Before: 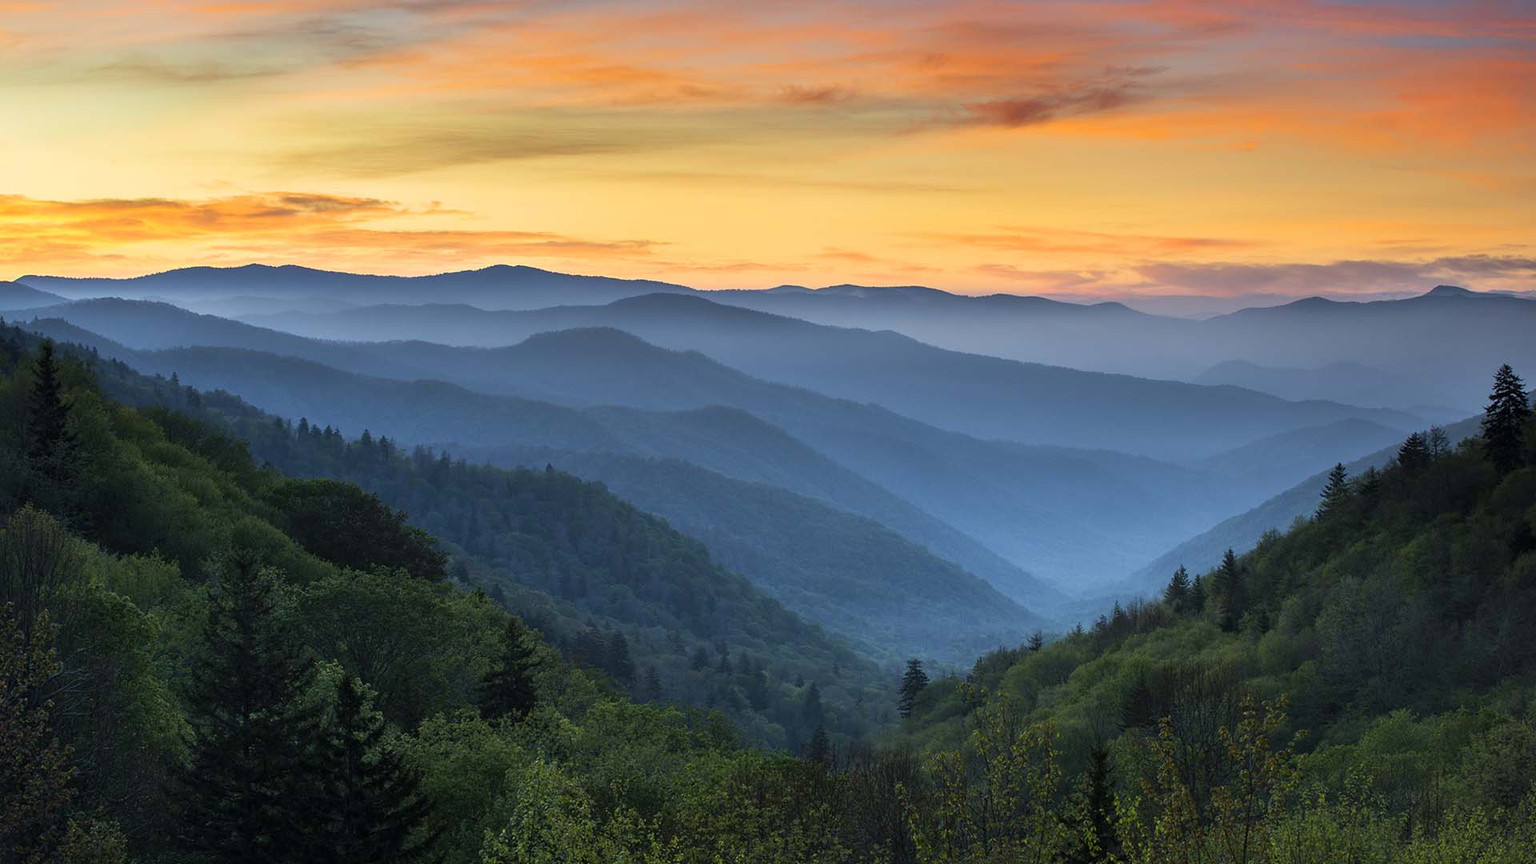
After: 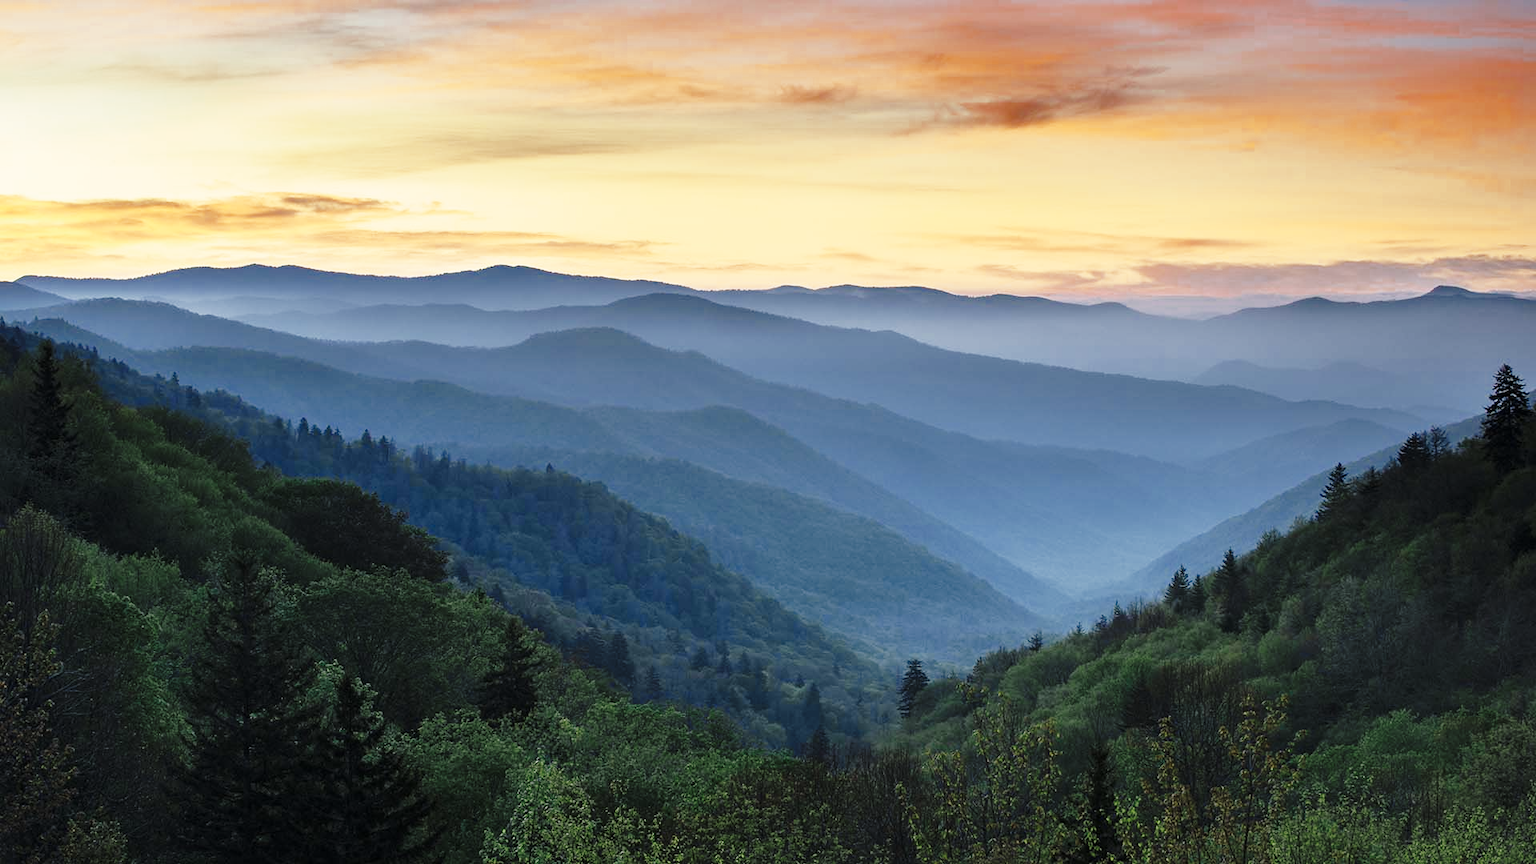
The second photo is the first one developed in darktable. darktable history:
color zones: curves: ch0 [(0, 0.5) (0.125, 0.4) (0.25, 0.5) (0.375, 0.4) (0.5, 0.4) (0.625, 0.35) (0.75, 0.35) (0.875, 0.5)]; ch1 [(0, 0.35) (0.125, 0.45) (0.25, 0.35) (0.375, 0.35) (0.5, 0.35) (0.625, 0.35) (0.75, 0.45) (0.875, 0.35)]; ch2 [(0, 0.6) (0.125, 0.5) (0.25, 0.5) (0.375, 0.6) (0.5, 0.6) (0.625, 0.5) (0.75, 0.5) (0.875, 0.5)]
base curve: curves: ch0 [(0, 0) (0.028, 0.03) (0.121, 0.232) (0.46, 0.748) (0.859, 0.968) (1, 1)], preserve colors none
